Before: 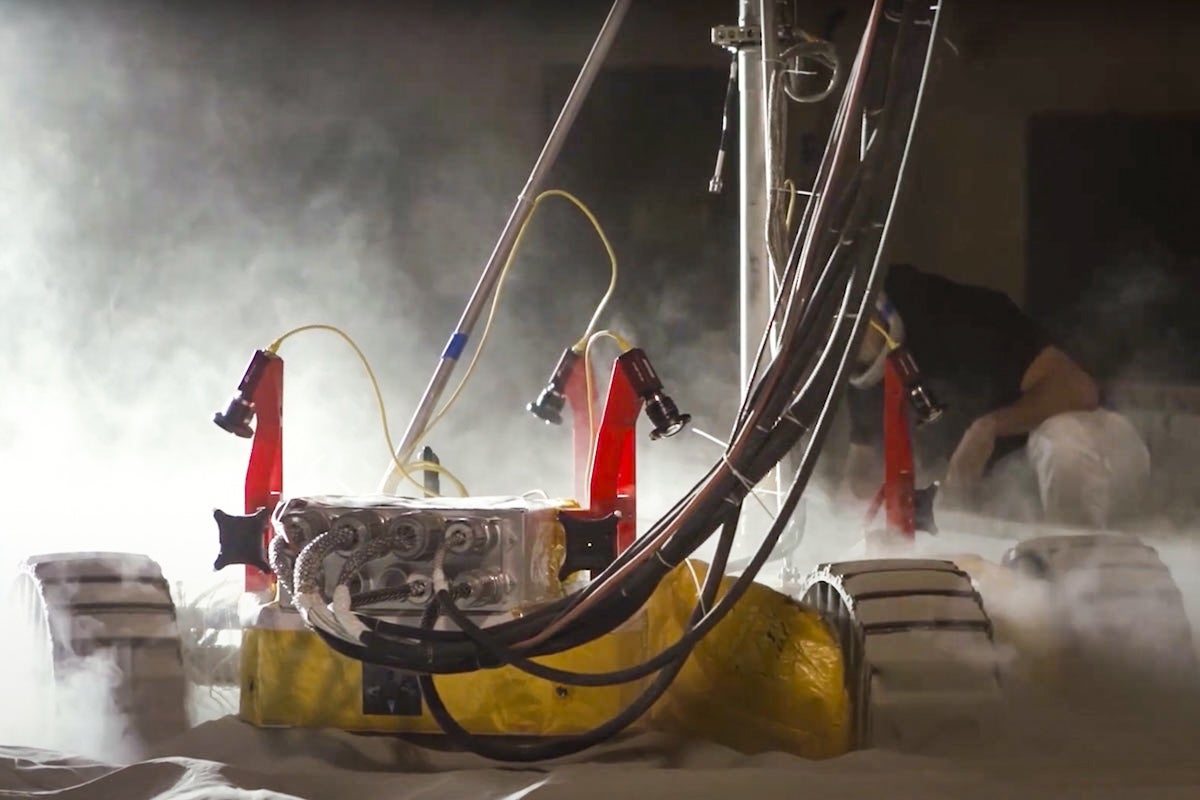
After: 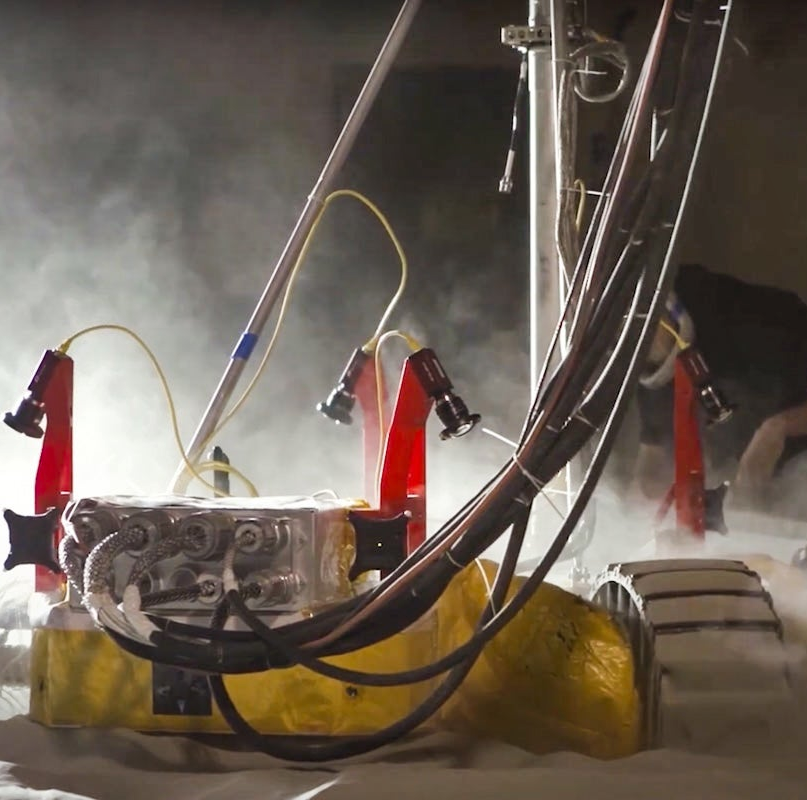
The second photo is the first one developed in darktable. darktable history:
shadows and highlights: shadows 33.14, highlights -46.47, compress 49.65%, soften with gaussian
crop and rotate: left 17.542%, right 15.138%
